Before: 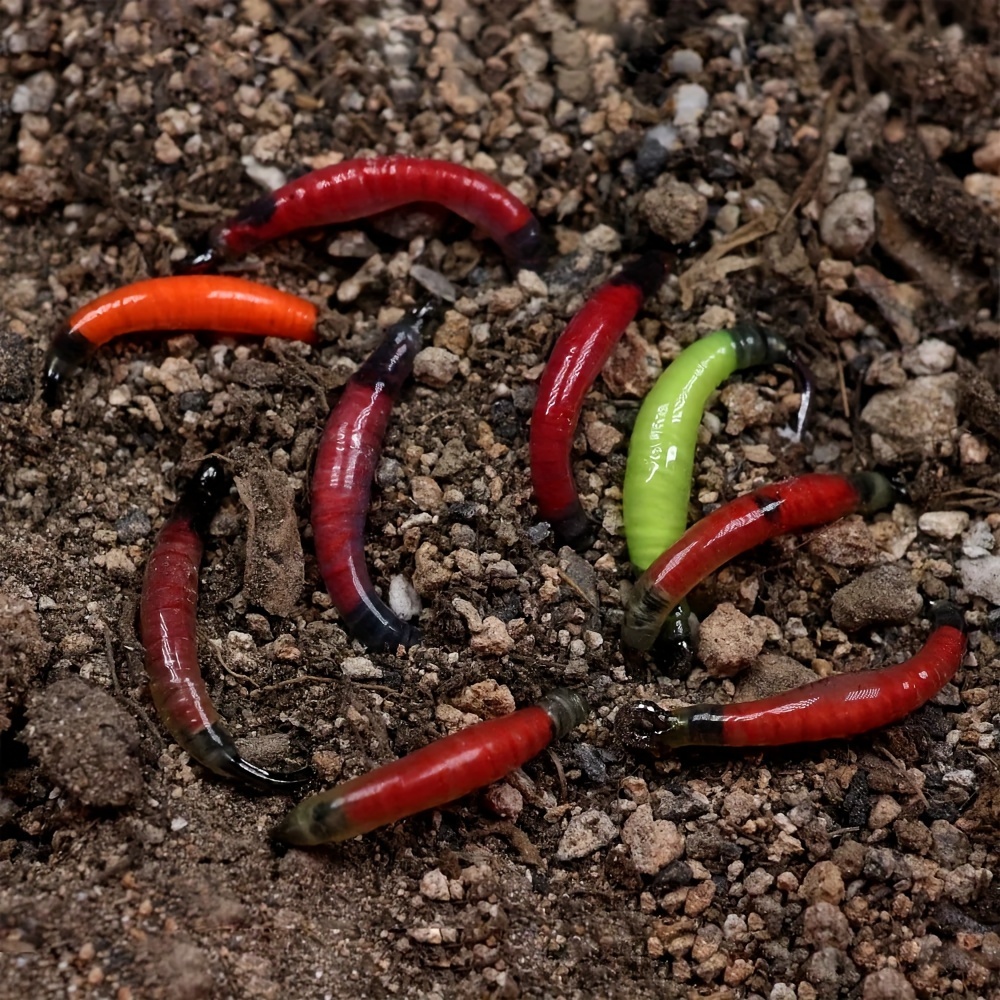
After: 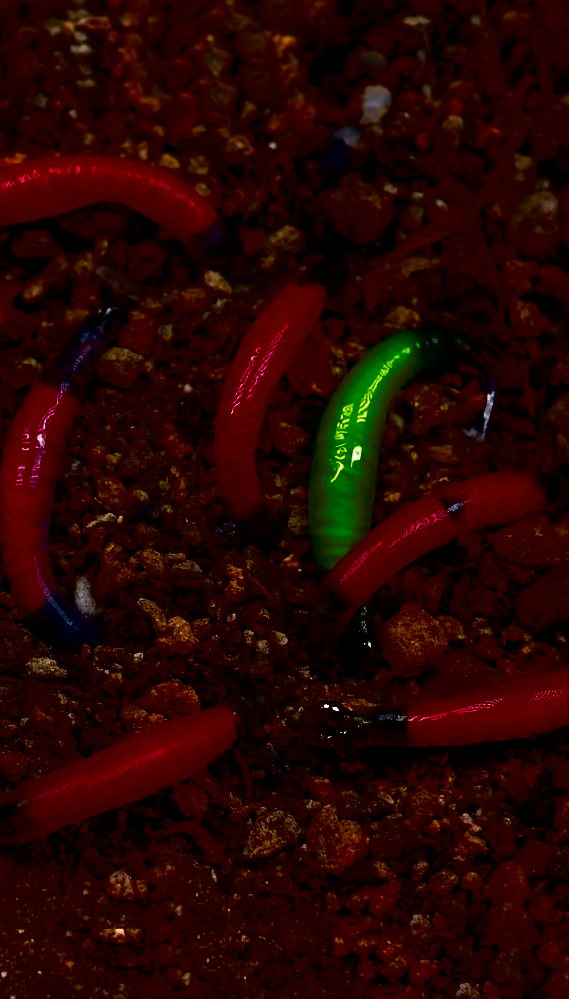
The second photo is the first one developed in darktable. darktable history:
crop: left 31.529%, top 0.007%, right 11.537%
contrast brightness saturation: brightness -0.99, saturation 0.994
color balance rgb: linear chroma grading › global chroma 25.153%, perceptual saturation grading › global saturation 30.025%, perceptual brilliance grading › highlights 3.456%, perceptual brilliance grading › mid-tones -18.335%, perceptual brilliance grading › shadows -41.525%
